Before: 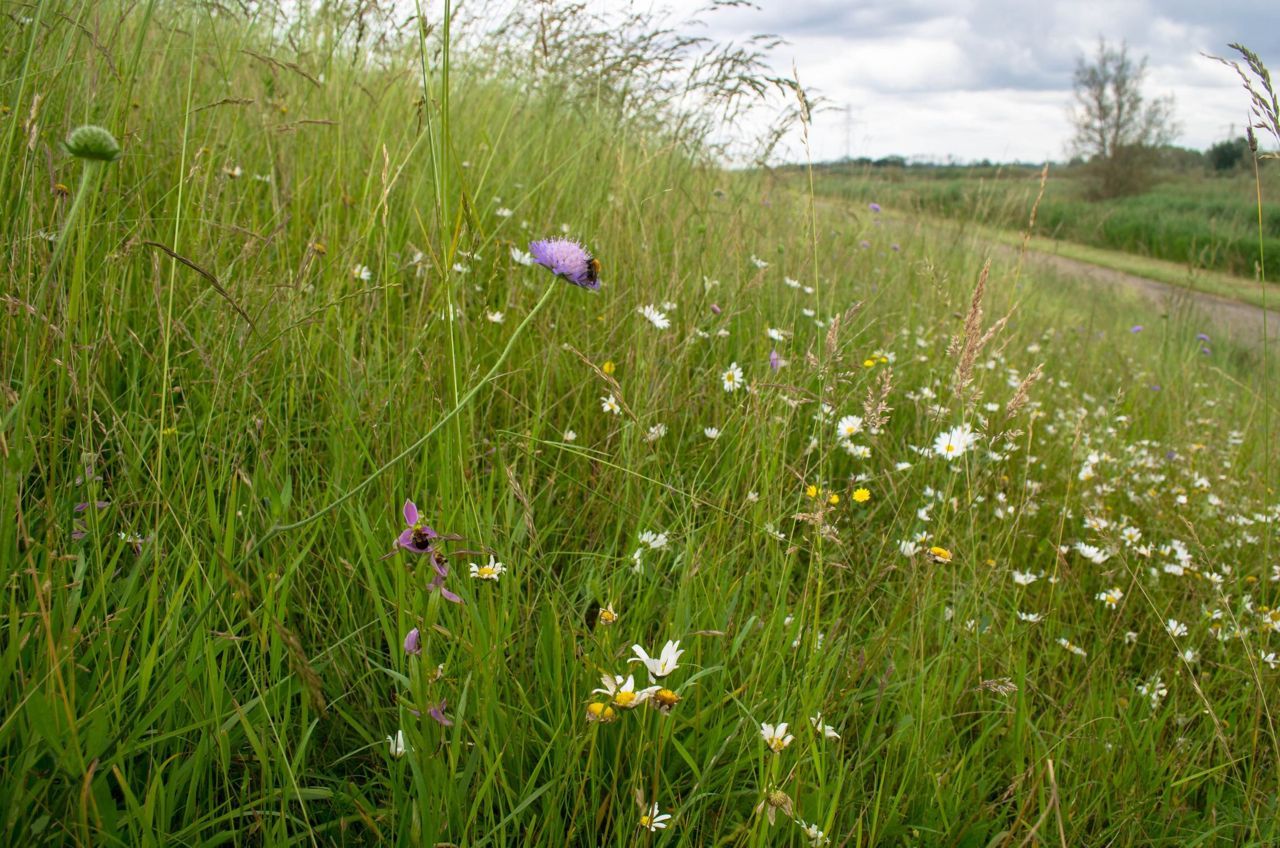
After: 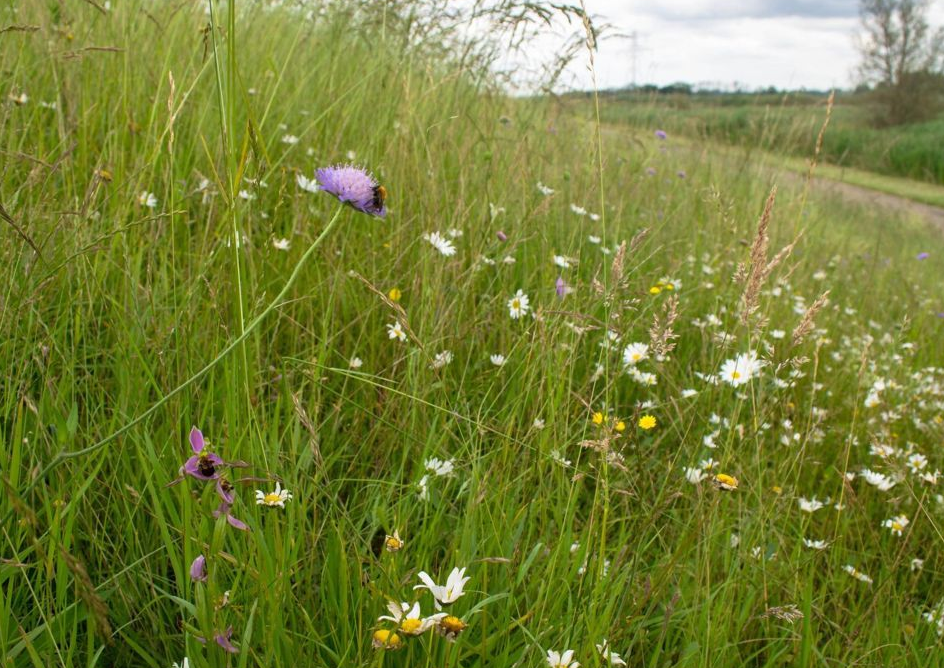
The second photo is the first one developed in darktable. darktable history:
crop: left 16.774%, top 8.646%, right 8.294%, bottom 12.567%
